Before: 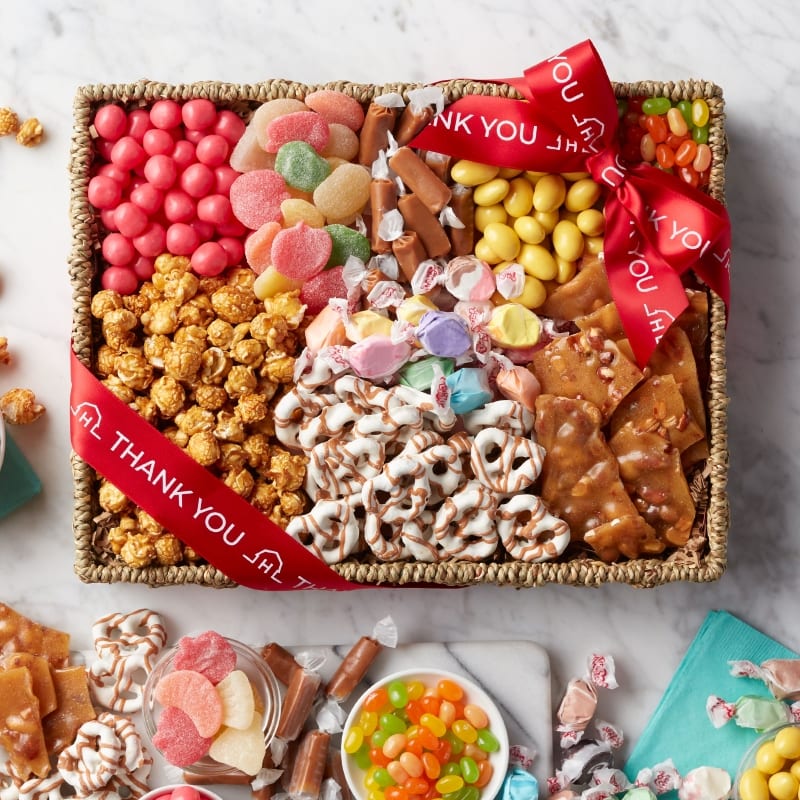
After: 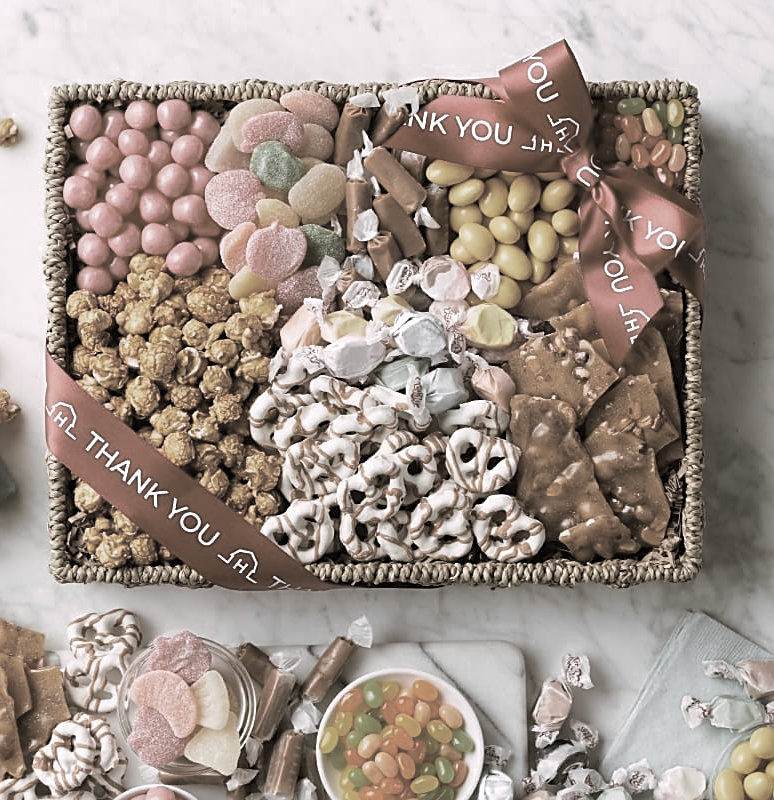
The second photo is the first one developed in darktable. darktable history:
sharpen: on, module defaults
split-toning: shadows › hue 46.8°, shadows › saturation 0.17, highlights › hue 316.8°, highlights › saturation 0.27, balance -51.82
crop and rotate: left 3.238%
color zones: curves: ch0 [(0, 0.613) (0.01, 0.613) (0.245, 0.448) (0.498, 0.529) (0.642, 0.665) (0.879, 0.777) (0.99, 0.613)]; ch1 [(0, 0.035) (0.121, 0.189) (0.259, 0.197) (0.415, 0.061) (0.589, 0.022) (0.732, 0.022) (0.857, 0.026) (0.991, 0.053)]
